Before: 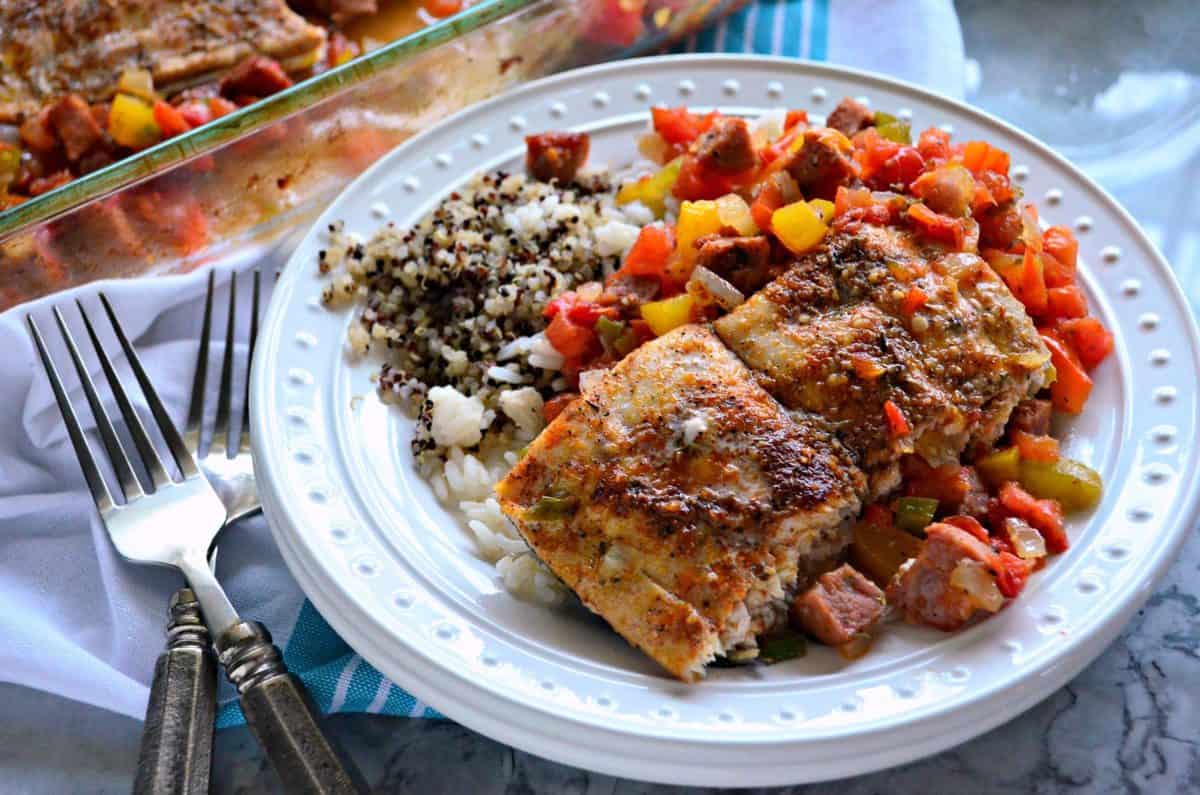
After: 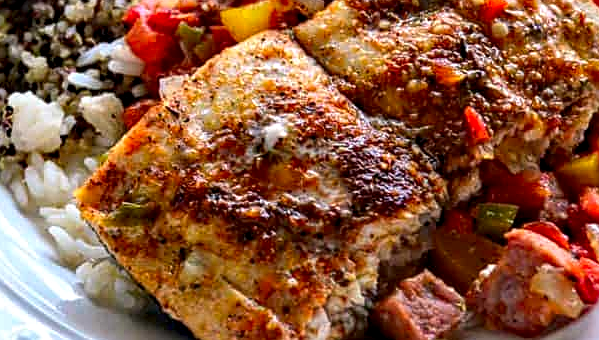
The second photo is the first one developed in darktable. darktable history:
crop: left 35.046%, top 37.104%, right 15.028%, bottom 20.055%
sharpen: on, module defaults
local contrast: detail 142%
contrast brightness saturation: contrast 0.078, saturation 0.203
